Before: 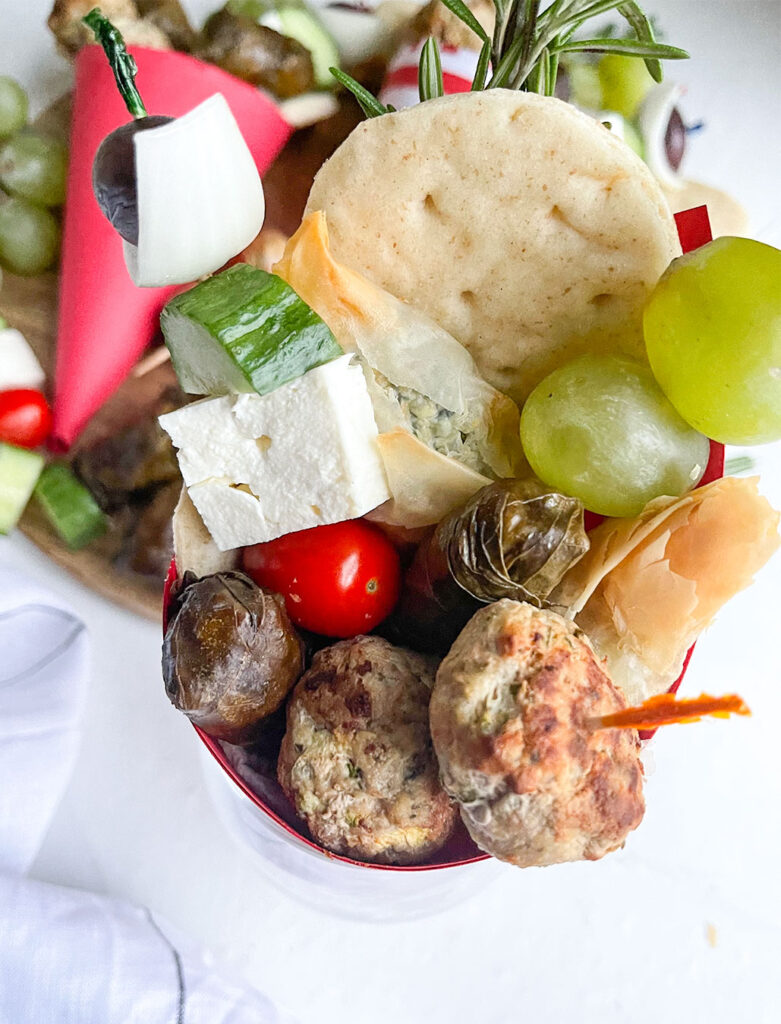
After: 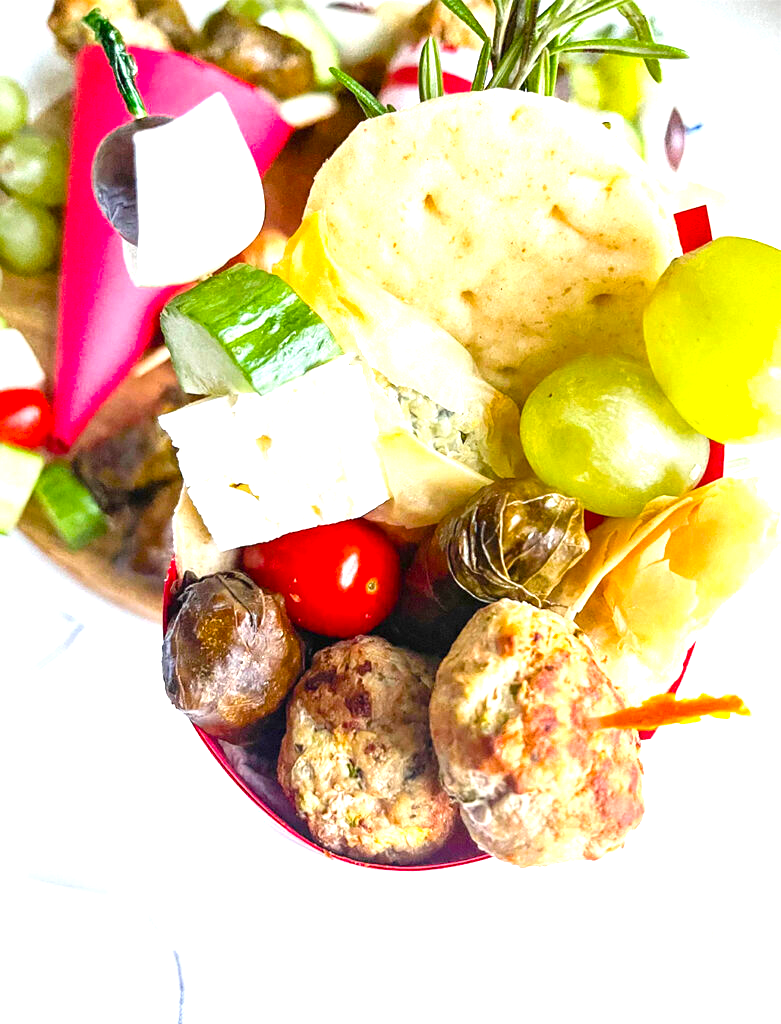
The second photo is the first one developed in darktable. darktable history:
color balance rgb: perceptual saturation grading › global saturation 30%, global vibrance 20%
white balance: emerald 1
exposure: black level correction 0, exposure 1.1 EV, compensate highlight preservation false
